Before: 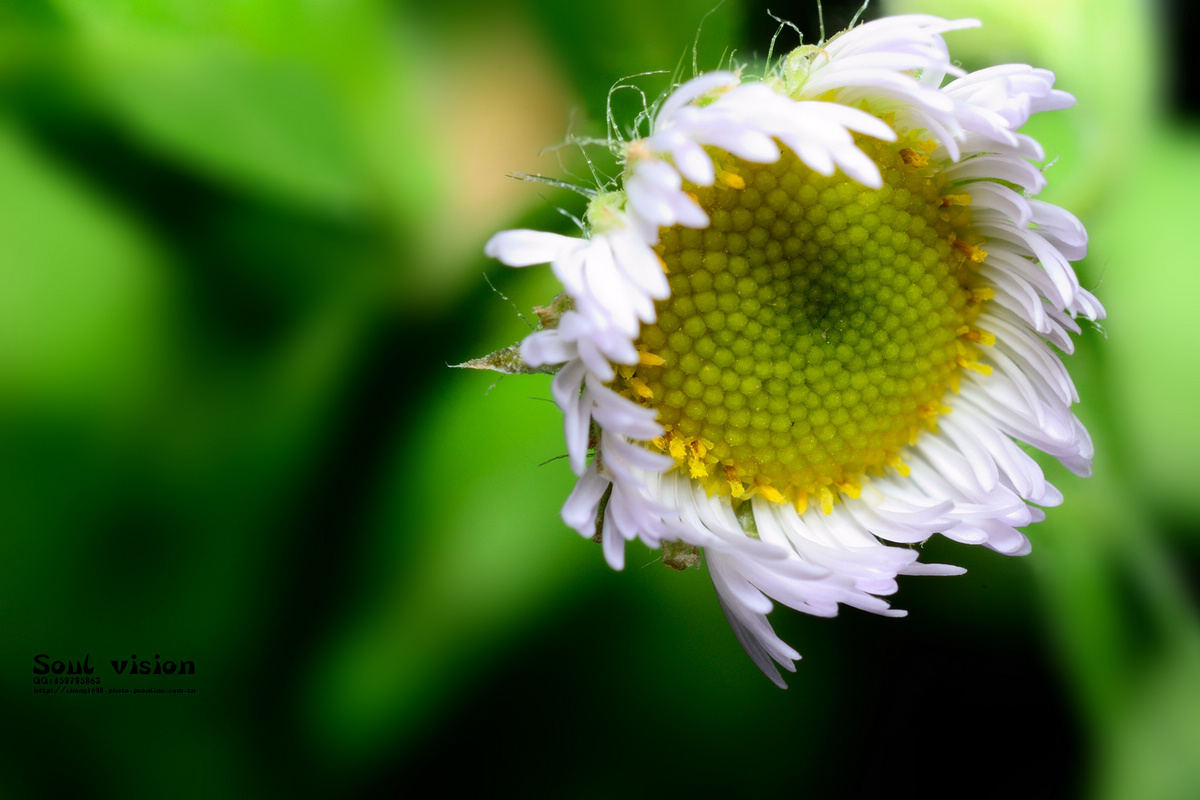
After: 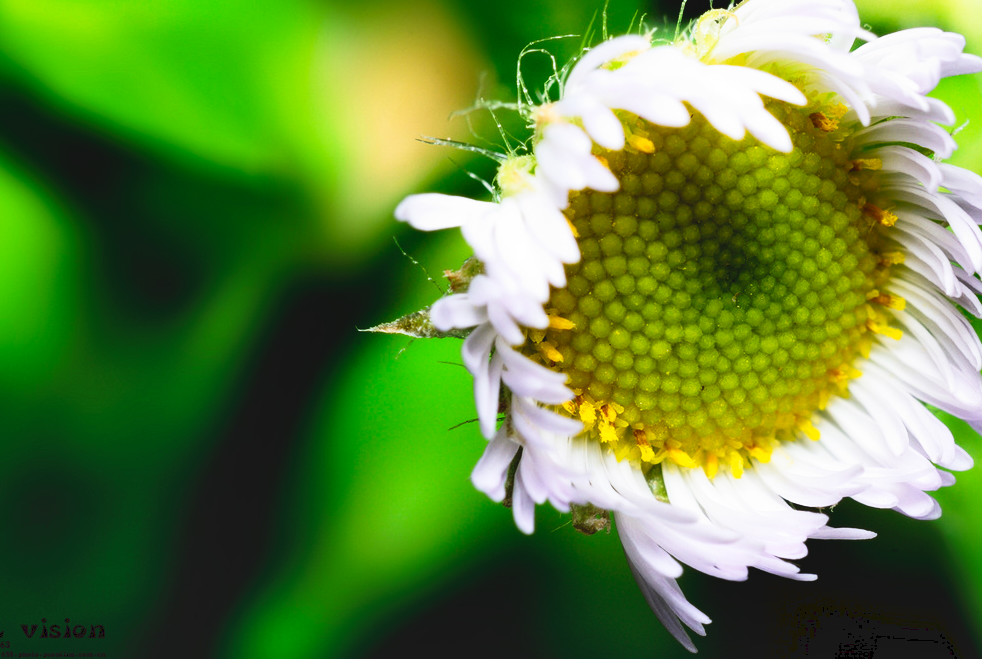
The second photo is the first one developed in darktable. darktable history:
crop and rotate: left 7.561%, top 4.534%, right 10.579%, bottom 13.082%
tone curve: curves: ch0 [(0, 0) (0.003, 0.063) (0.011, 0.063) (0.025, 0.063) (0.044, 0.066) (0.069, 0.071) (0.1, 0.09) (0.136, 0.116) (0.177, 0.144) (0.224, 0.192) (0.277, 0.246) (0.335, 0.311) (0.399, 0.399) (0.468, 0.49) (0.543, 0.589) (0.623, 0.709) (0.709, 0.827) (0.801, 0.918) (0.898, 0.969) (1, 1)], preserve colors none
shadows and highlights: shadows color adjustment 97.68%, low approximation 0.01, soften with gaussian
